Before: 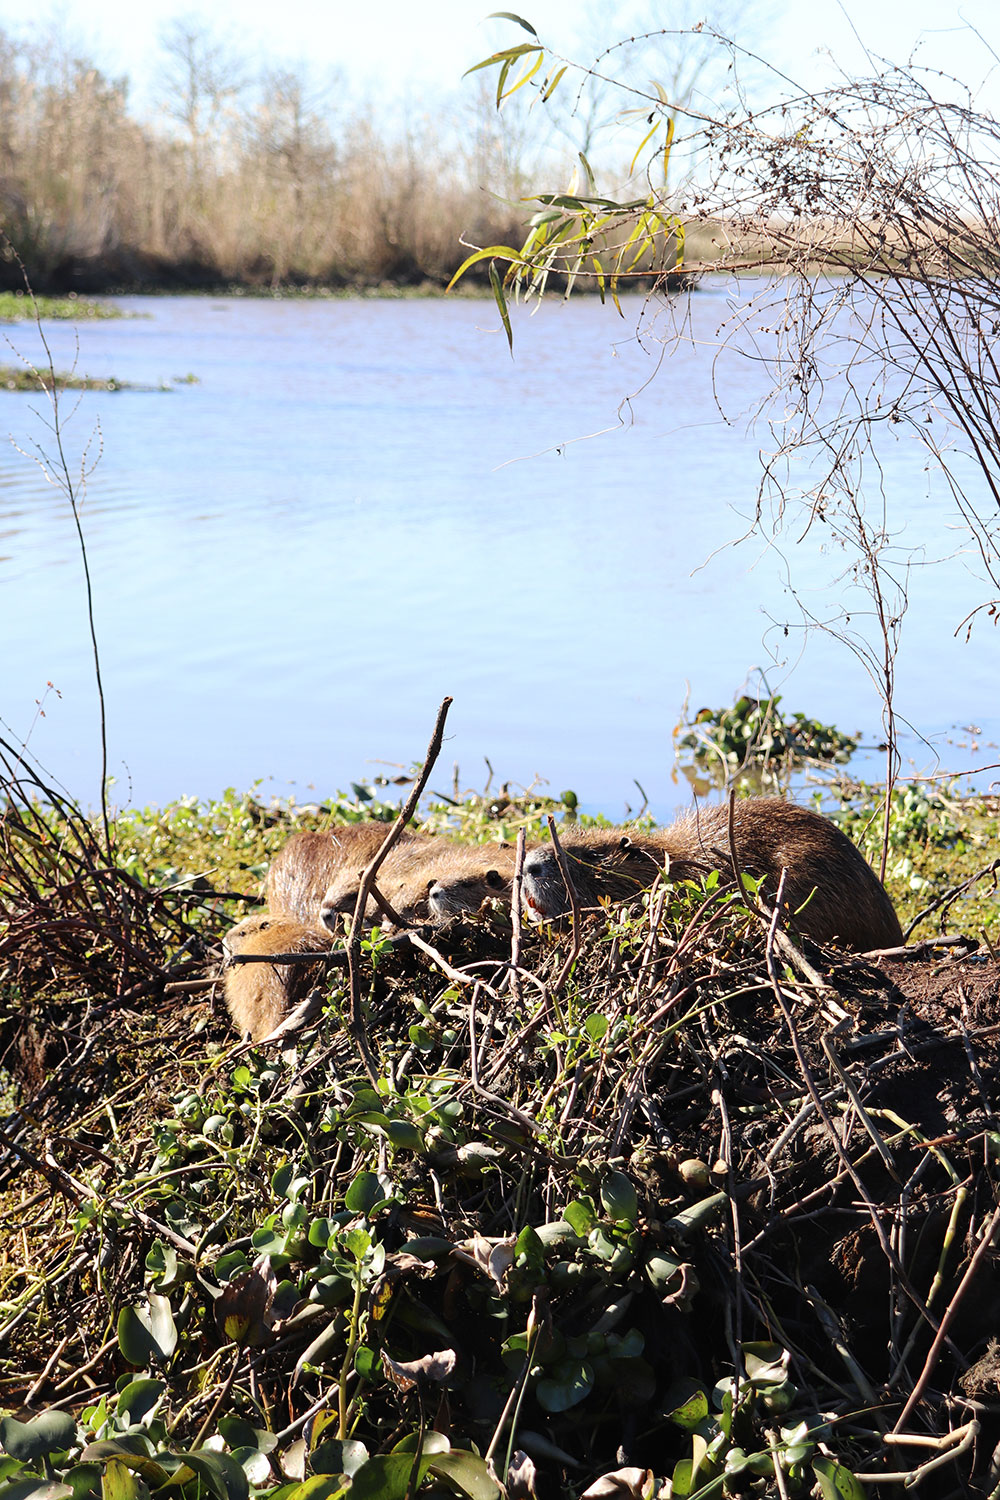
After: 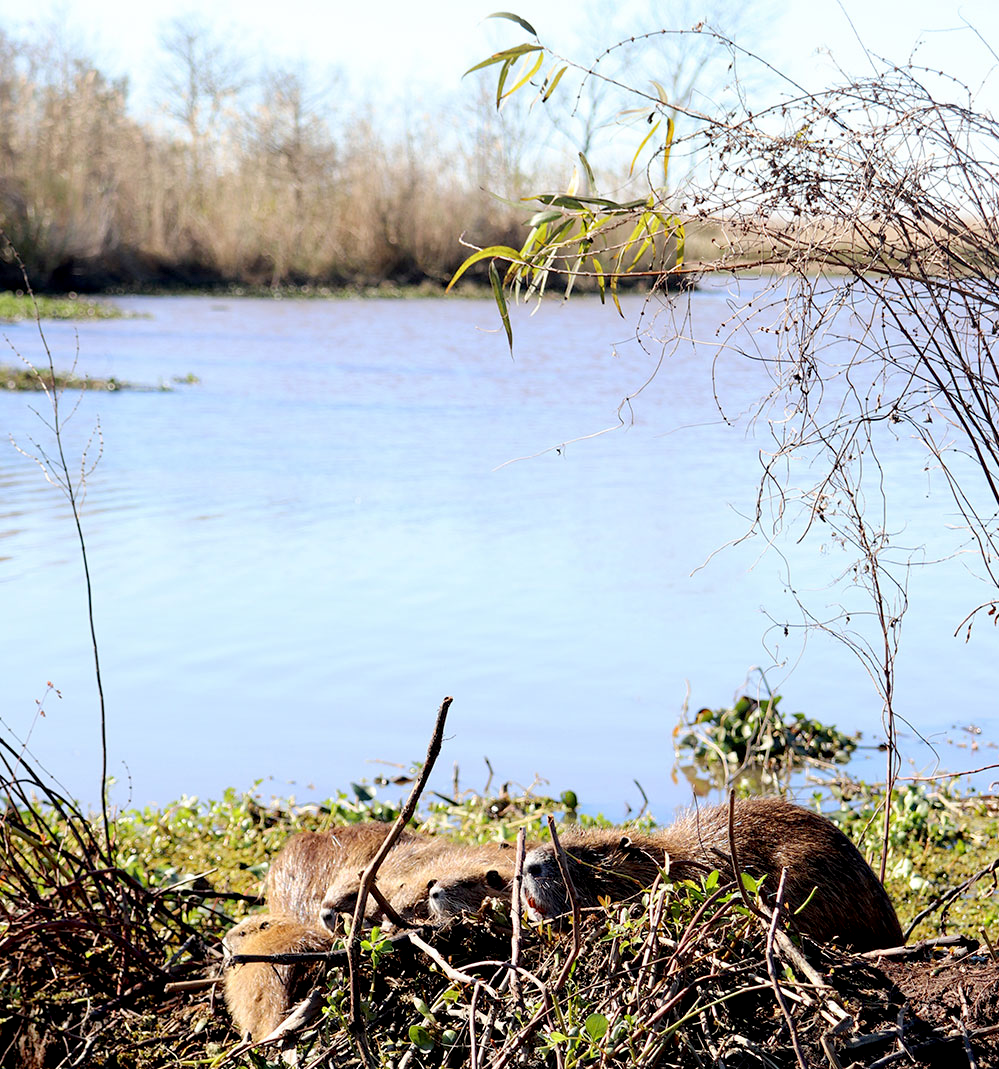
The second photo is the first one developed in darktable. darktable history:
exposure: black level correction 0.012, compensate exposure bias true, compensate highlight preservation false
crop: right 0%, bottom 28.696%
